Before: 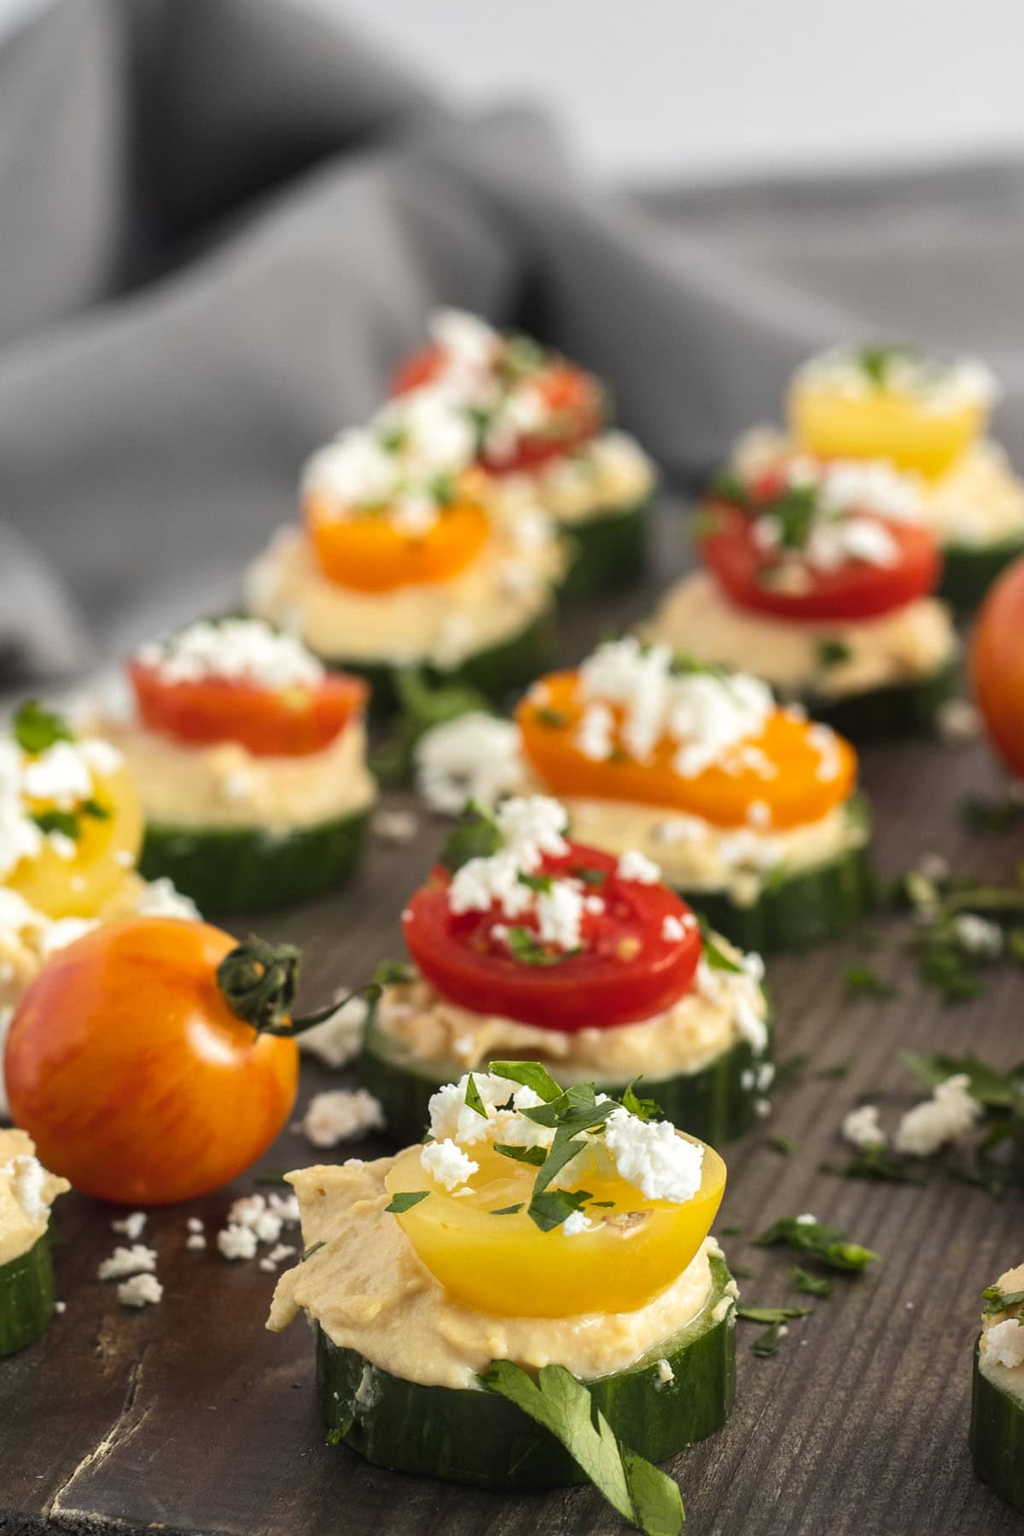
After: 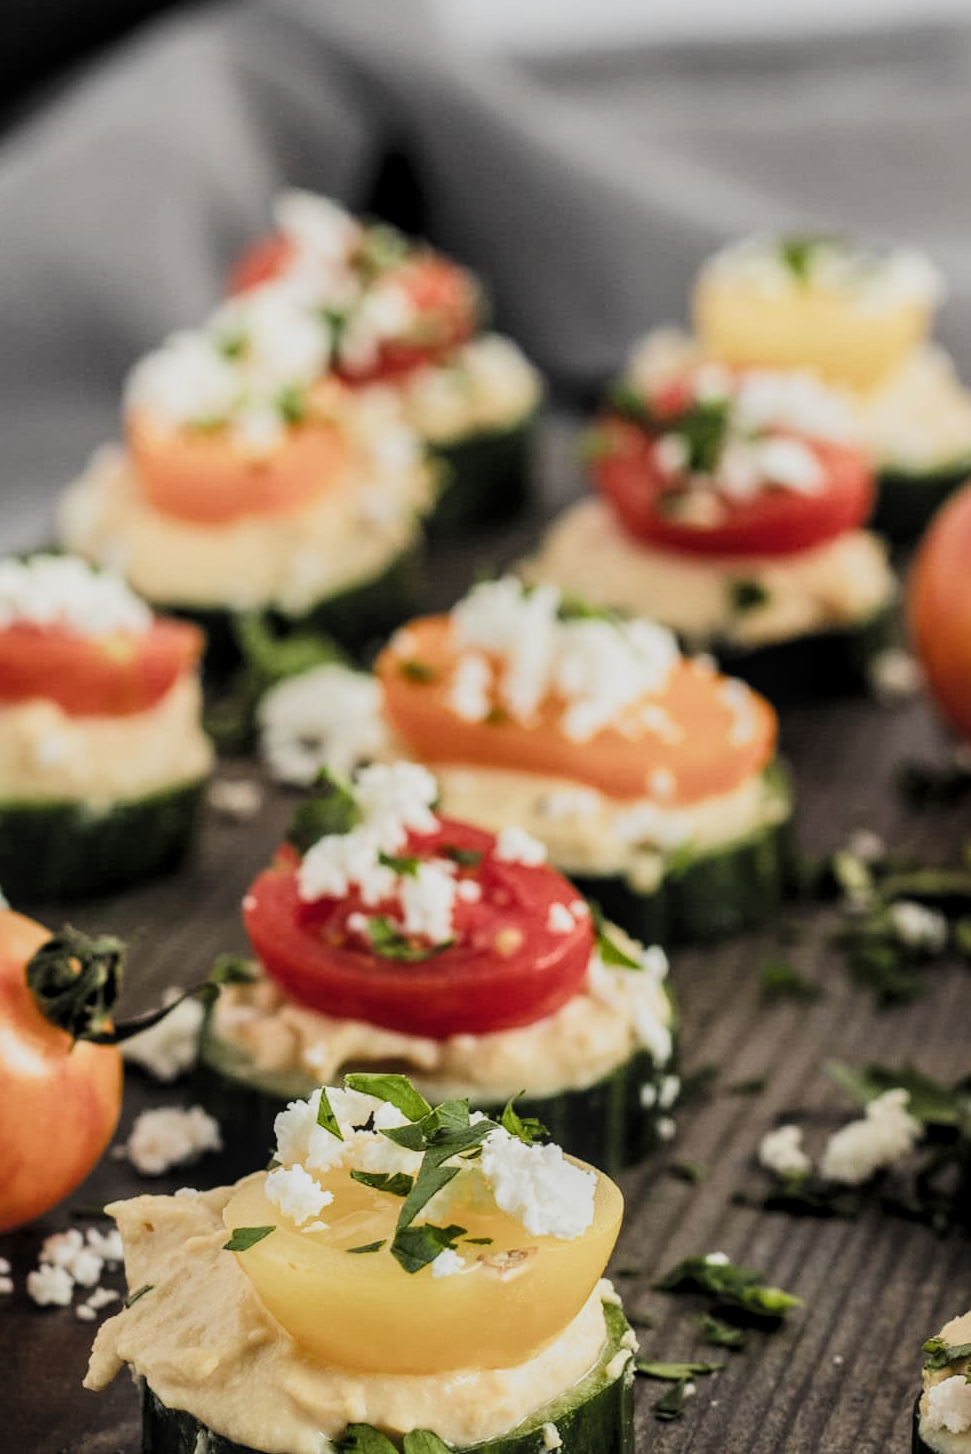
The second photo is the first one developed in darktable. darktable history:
local contrast: on, module defaults
exposure: compensate highlight preservation false
filmic rgb: black relative exposure -5.01 EV, white relative exposure 3.95 EV, hardness 2.9, contrast 1.3, color science v5 (2021), iterations of high-quality reconstruction 0, contrast in shadows safe, contrast in highlights safe
crop: left 19.044%, top 9.495%, bottom 9.694%
